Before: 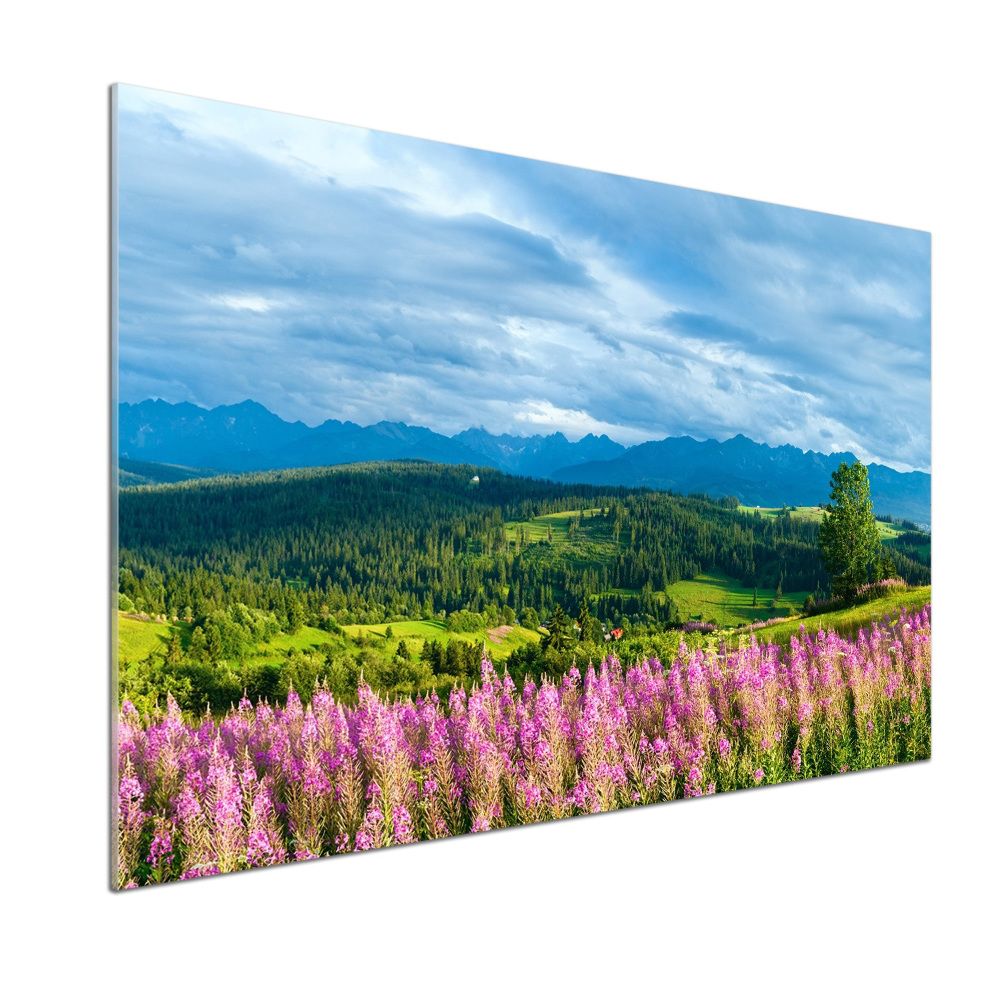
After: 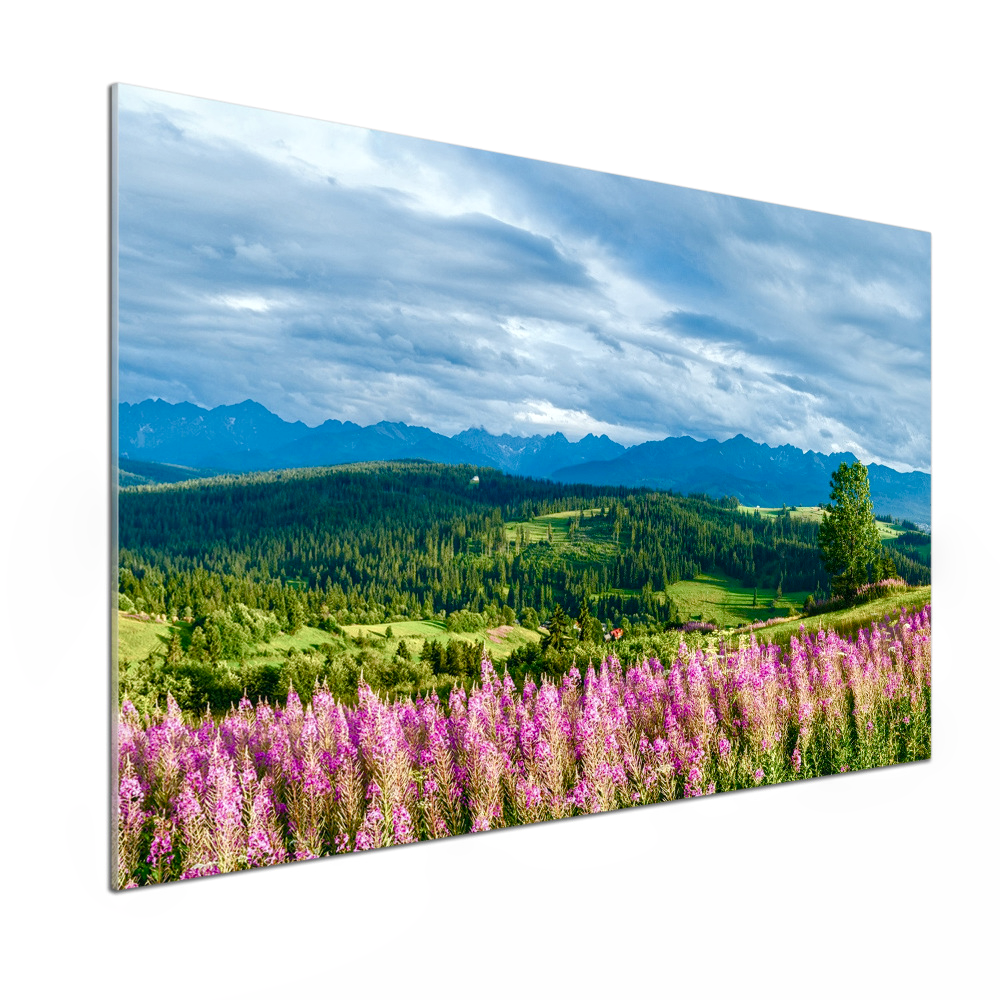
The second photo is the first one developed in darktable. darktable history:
local contrast: on, module defaults
color balance rgb: perceptual saturation grading › global saturation 20%, perceptual saturation grading › highlights -50%, perceptual saturation grading › shadows 30%
